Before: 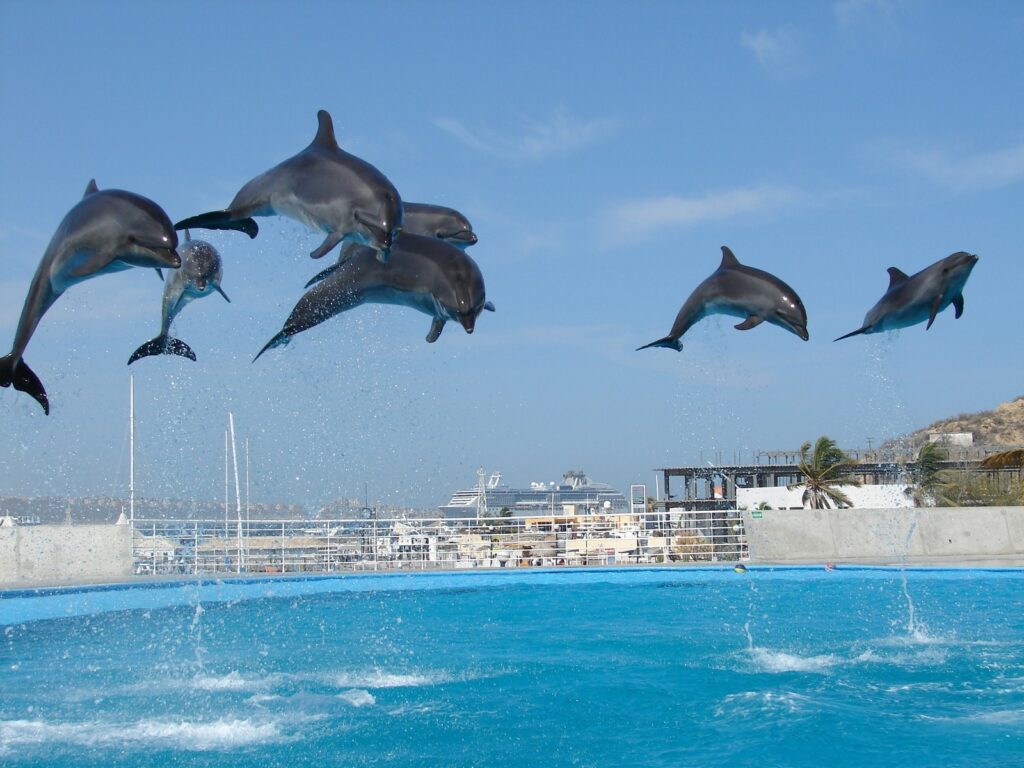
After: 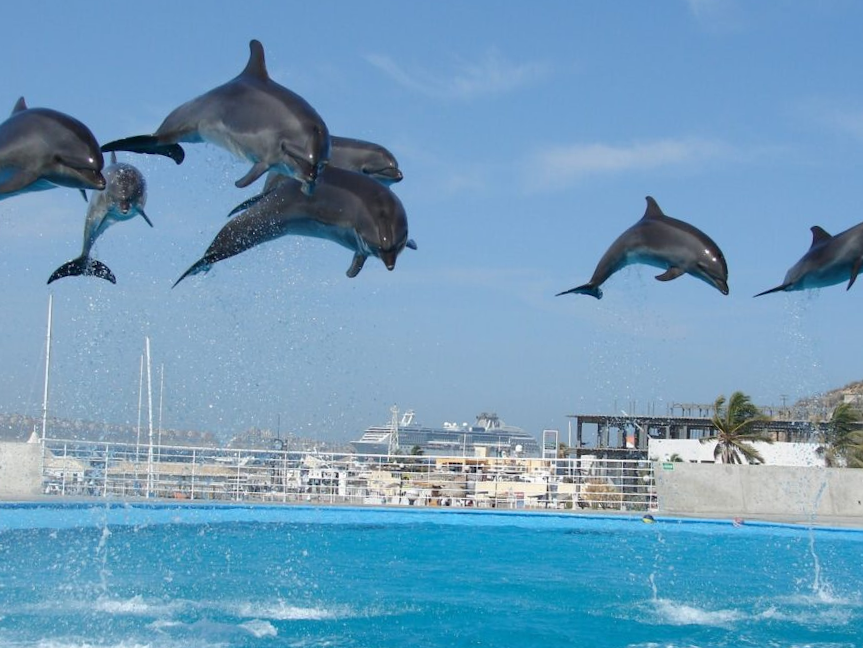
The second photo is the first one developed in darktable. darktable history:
crop and rotate: angle -2.95°, left 5.209%, top 5.19%, right 4.765%, bottom 4.631%
